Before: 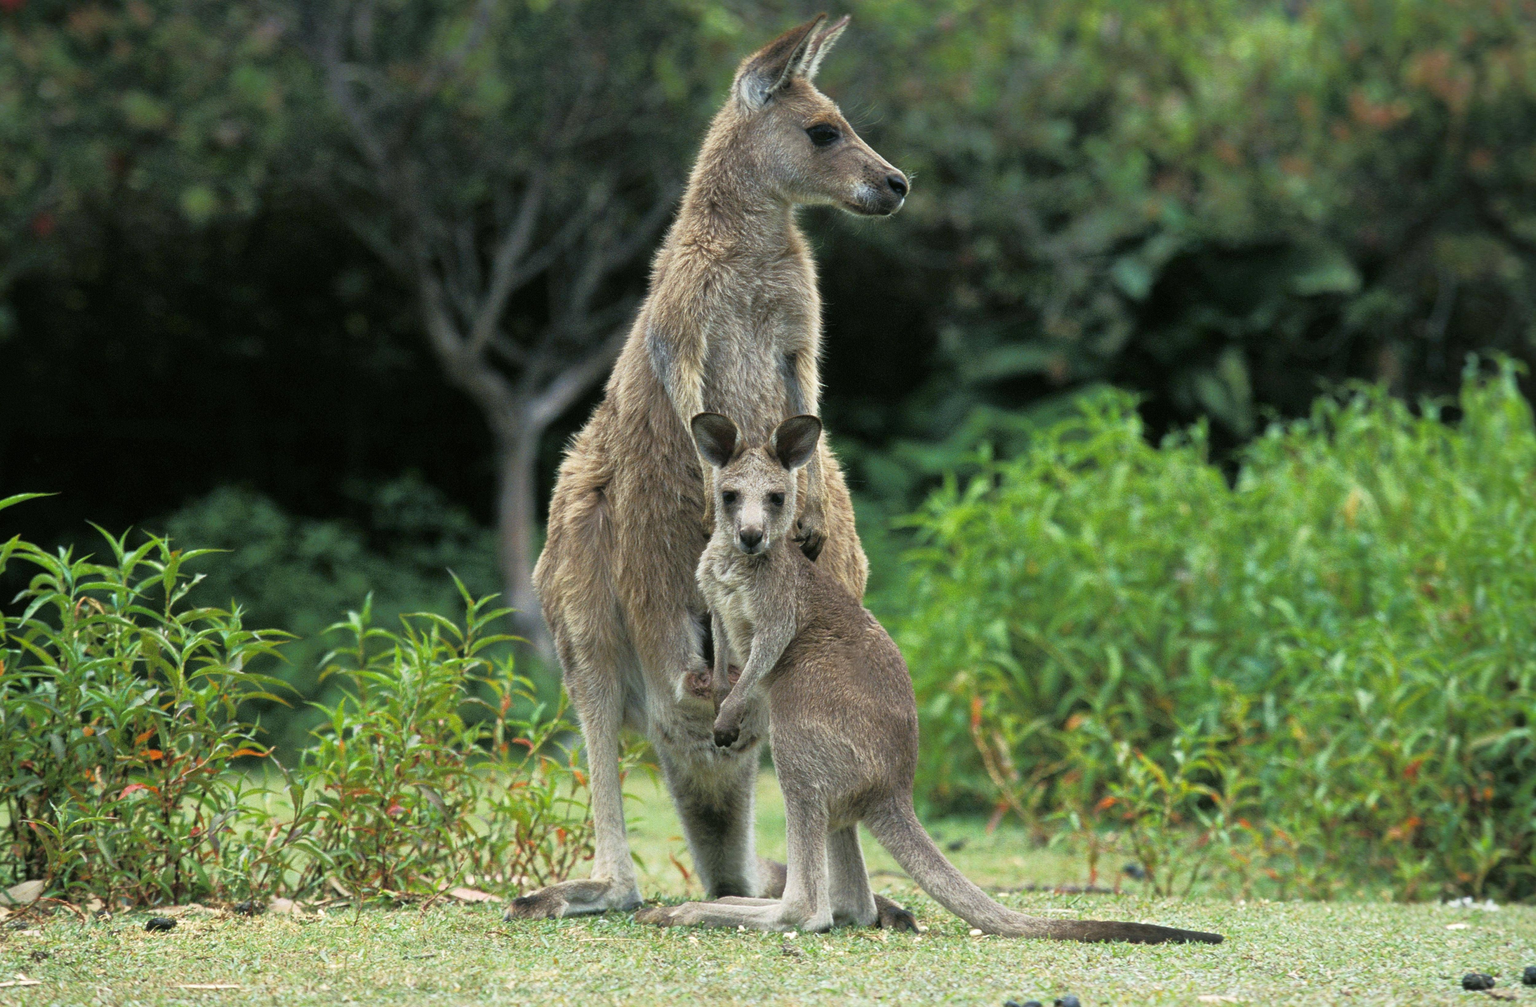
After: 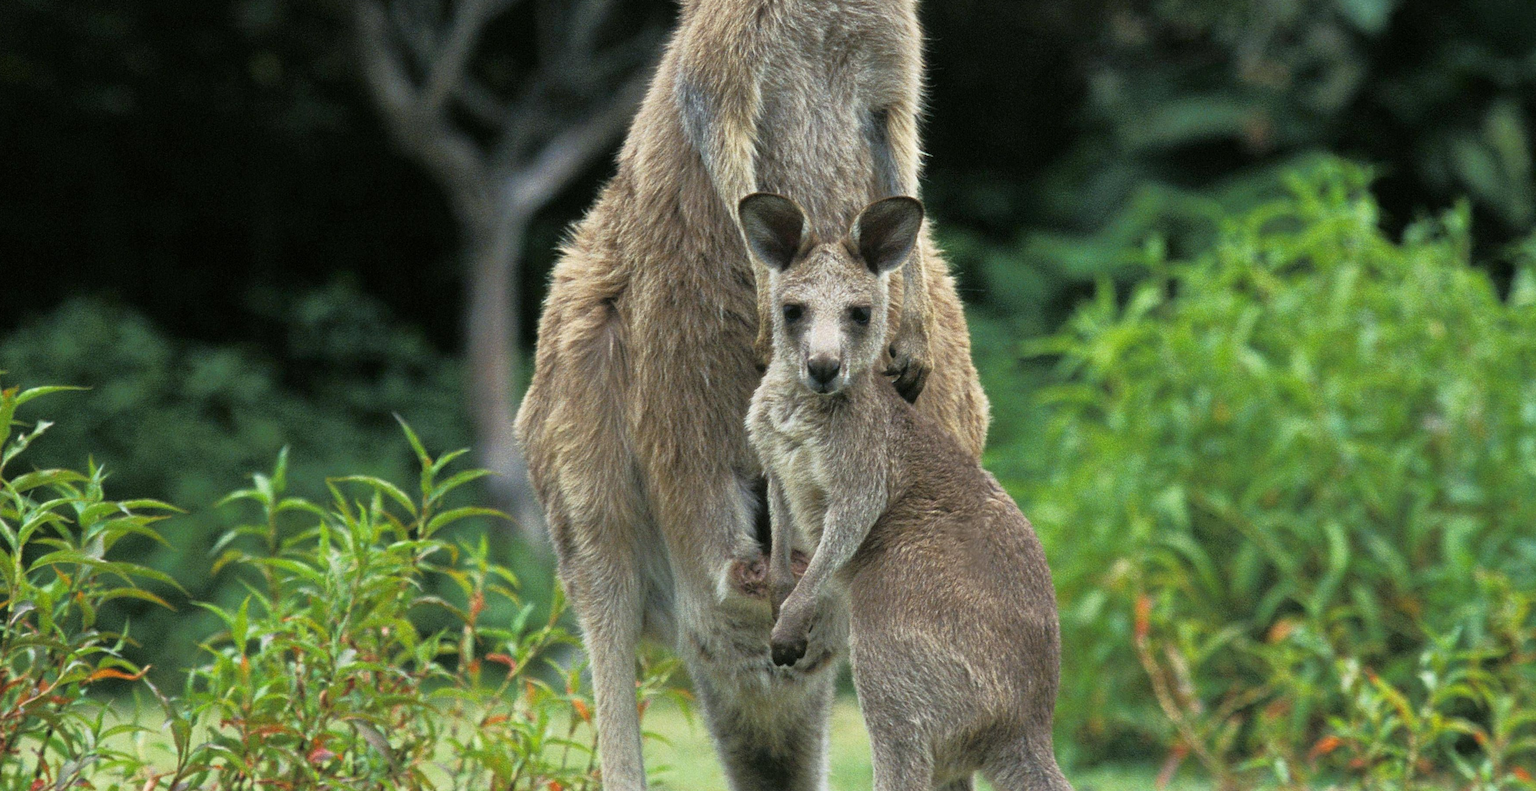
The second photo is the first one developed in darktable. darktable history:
crop: left 11.019%, top 27.474%, right 18.265%, bottom 16.986%
color balance rgb: perceptual saturation grading › global saturation -0.137%
